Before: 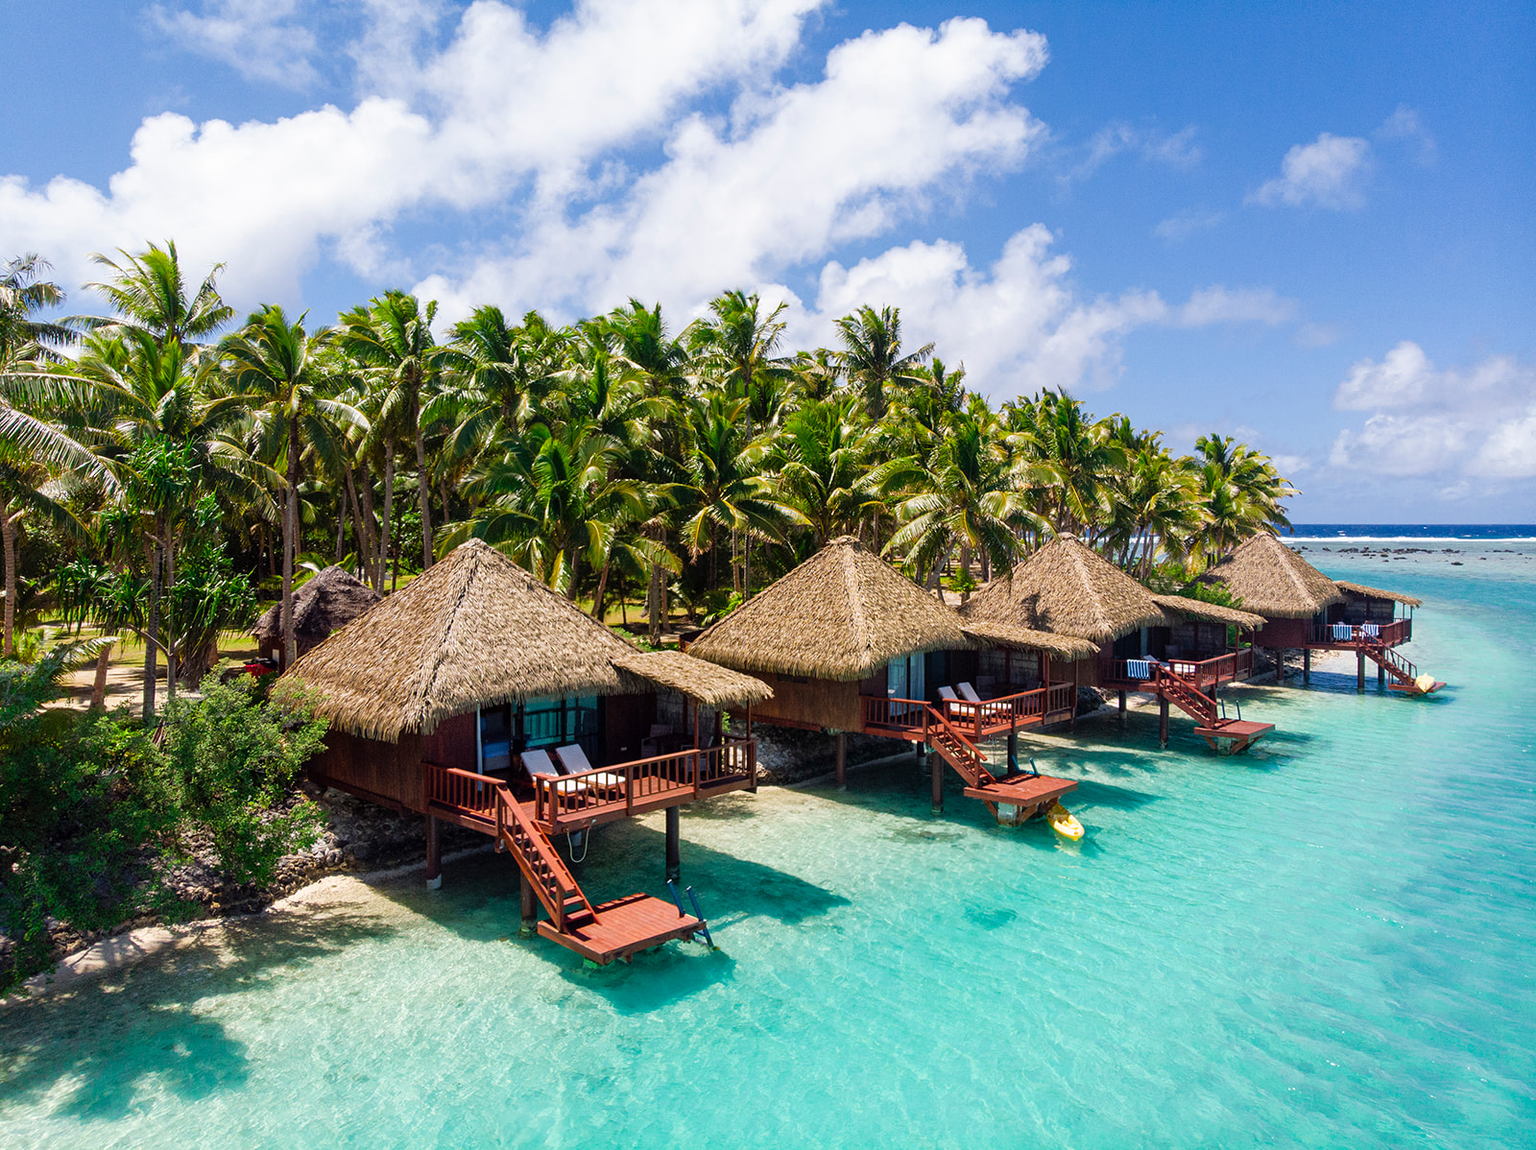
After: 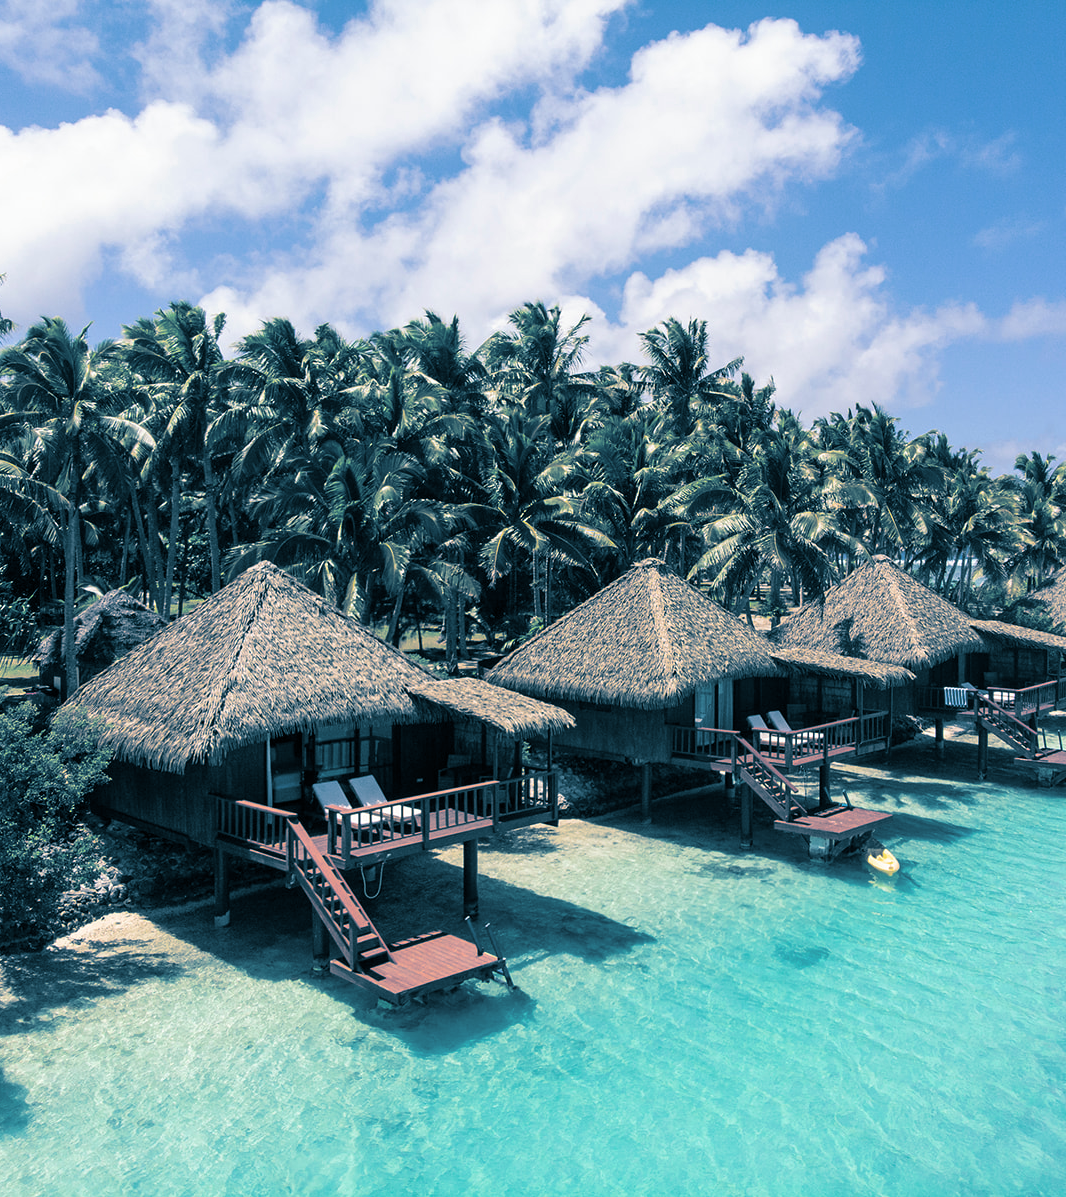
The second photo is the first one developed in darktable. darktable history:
crop and rotate: left 14.436%, right 18.898%
split-toning: shadows › hue 212.4°, balance -70
